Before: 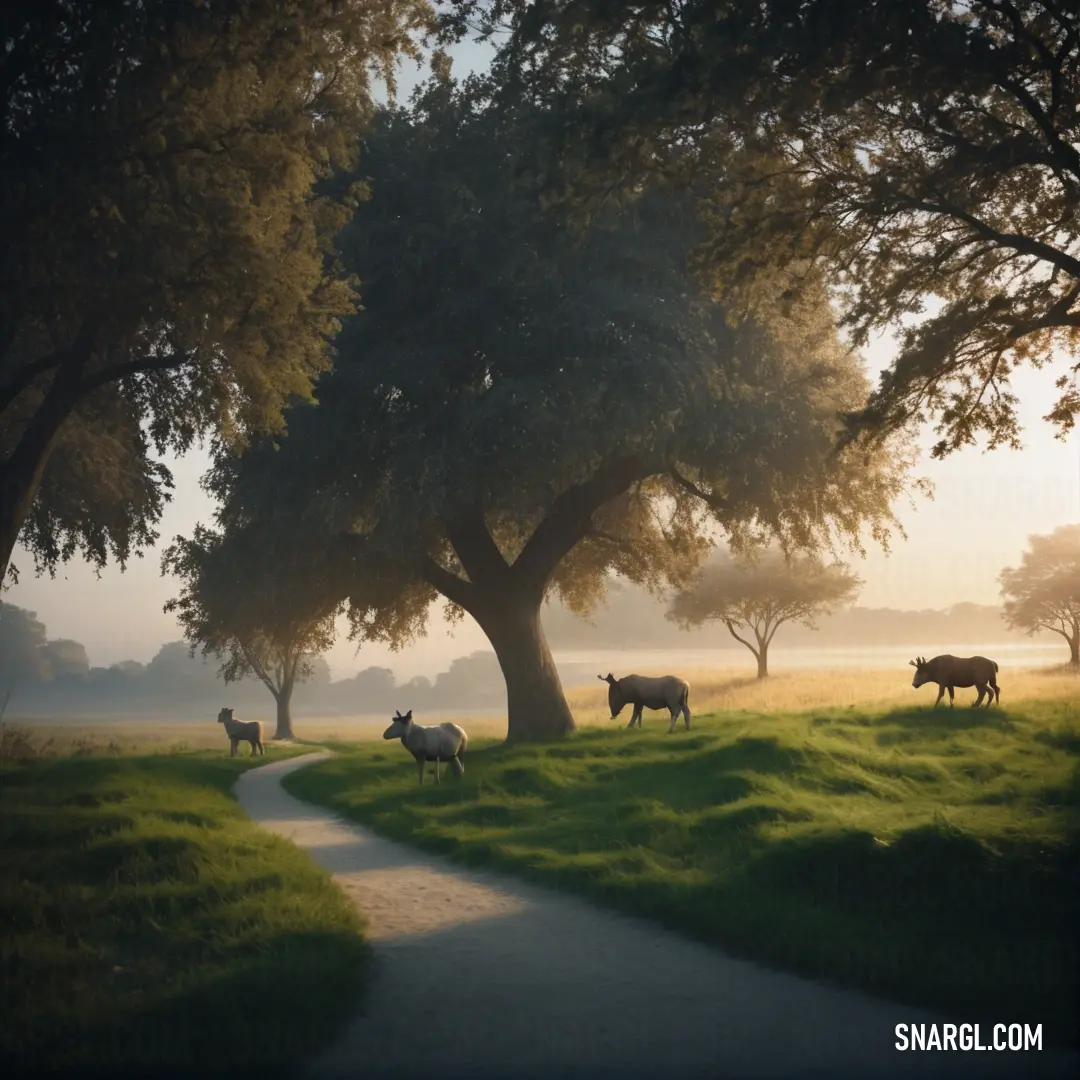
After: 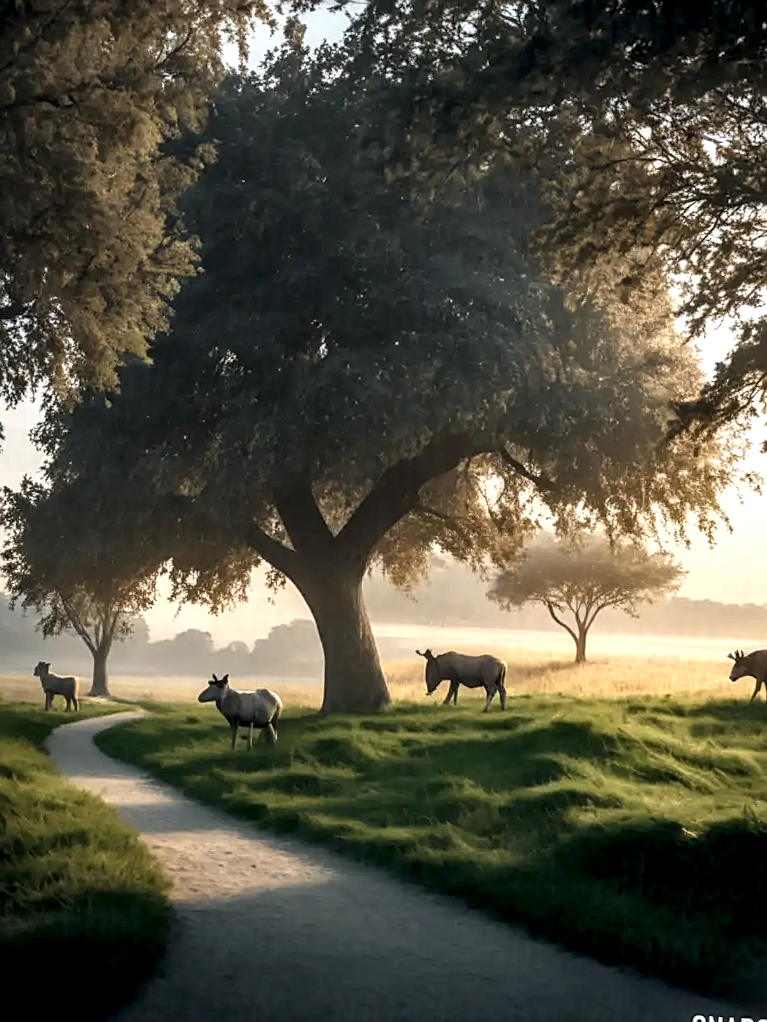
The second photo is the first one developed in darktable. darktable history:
exposure: black level correction 0.001, compensate highlight preservation false
shadows and highlights: shadows 25, highlights -25
sharpen: on, module defaults
local contrast: highlights 20%, detail 197%
crop and rotate: angle -3.27°, left 14.277%, top 0.028%, right 10.766%, bottom 0.028%
